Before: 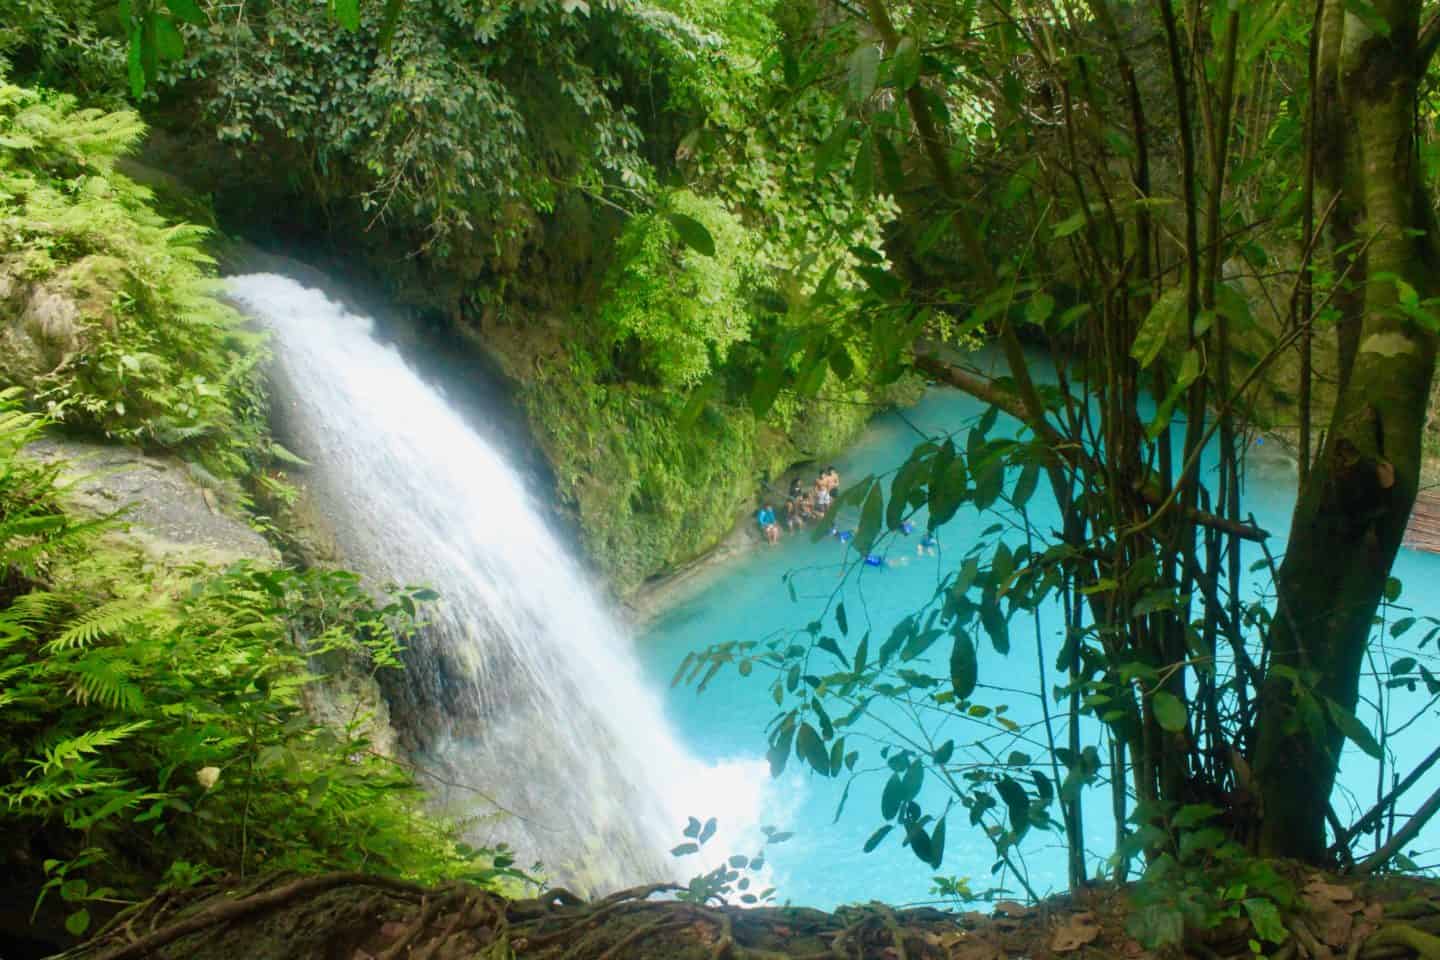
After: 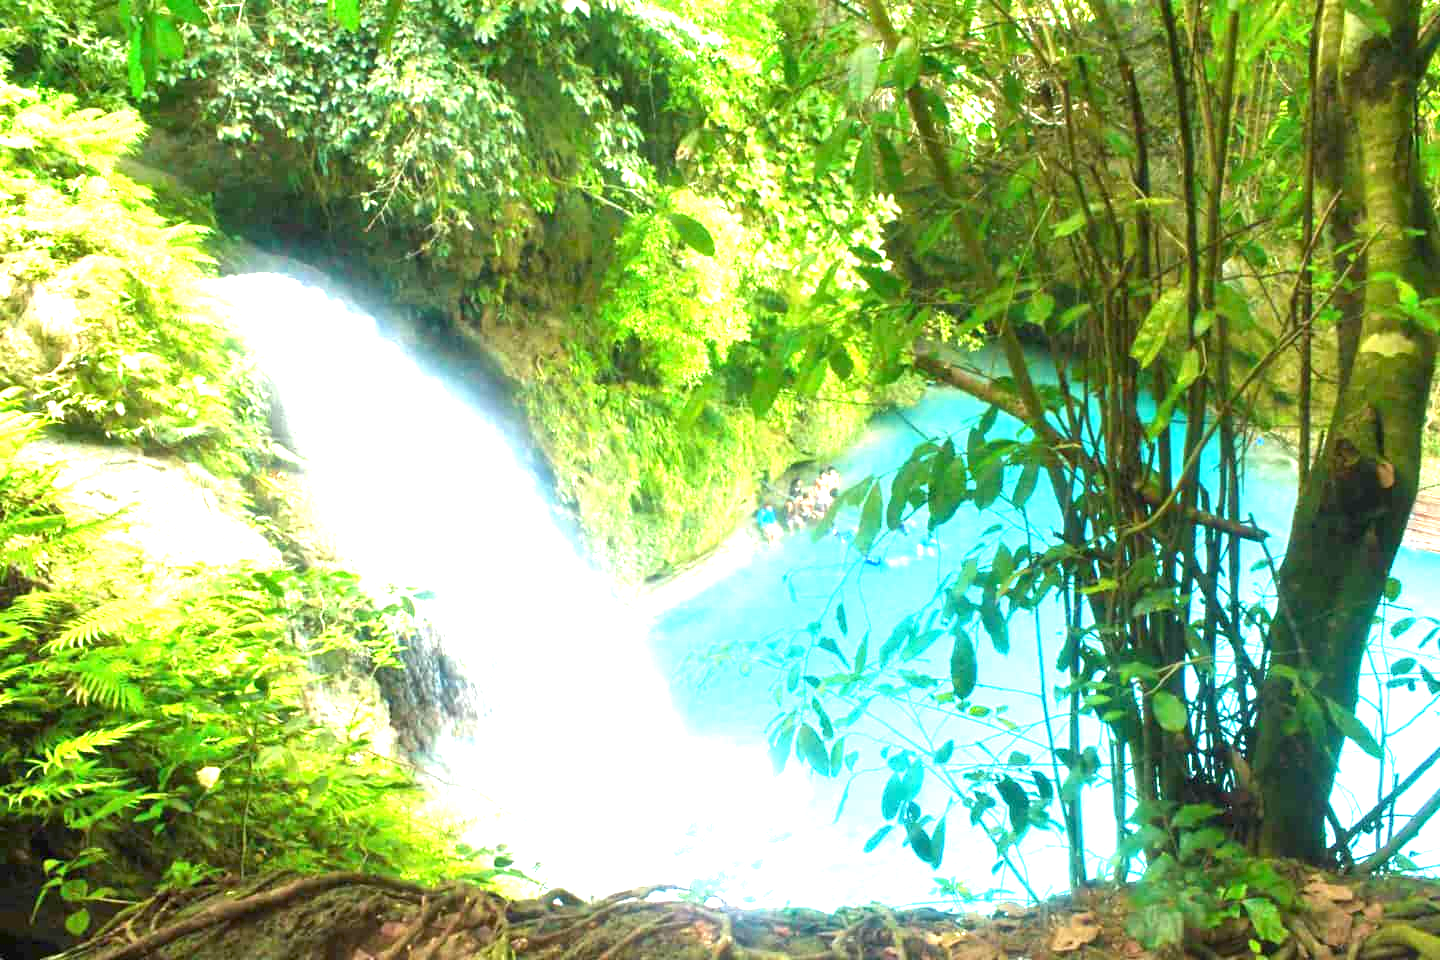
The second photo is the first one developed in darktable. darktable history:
exposure: exposure 2.287 EV, compensate highlight preservation false
